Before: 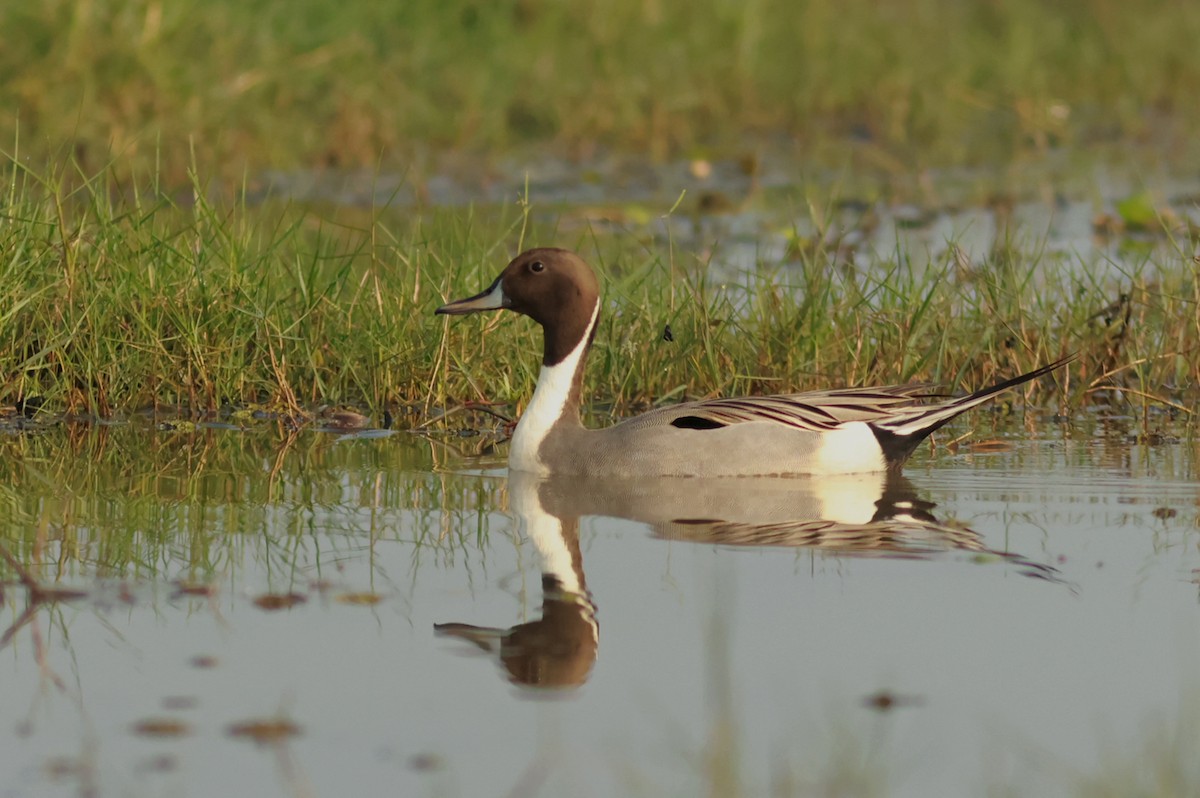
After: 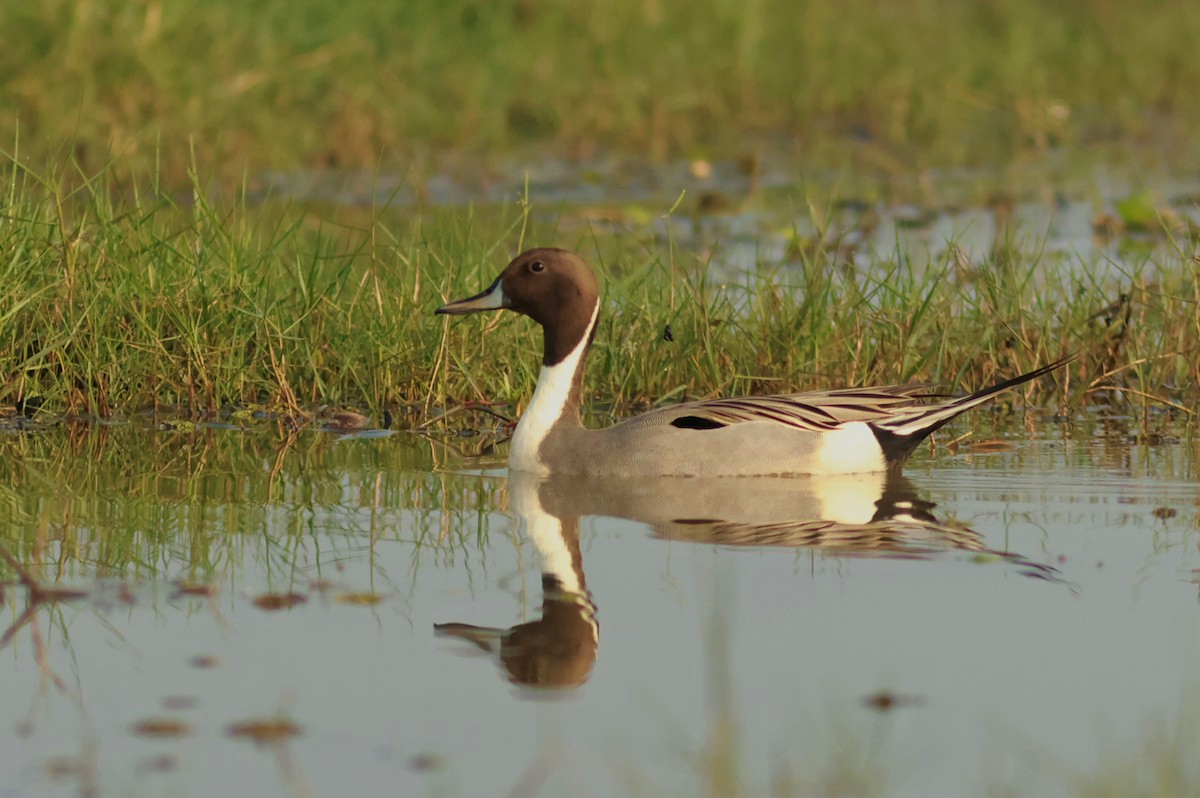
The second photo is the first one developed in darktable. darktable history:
shadows and highlights: shadows 37.24, highlights -27.26, highlights color adjustment 42.43%, soften with gaussian
velvia: on, module defaults
